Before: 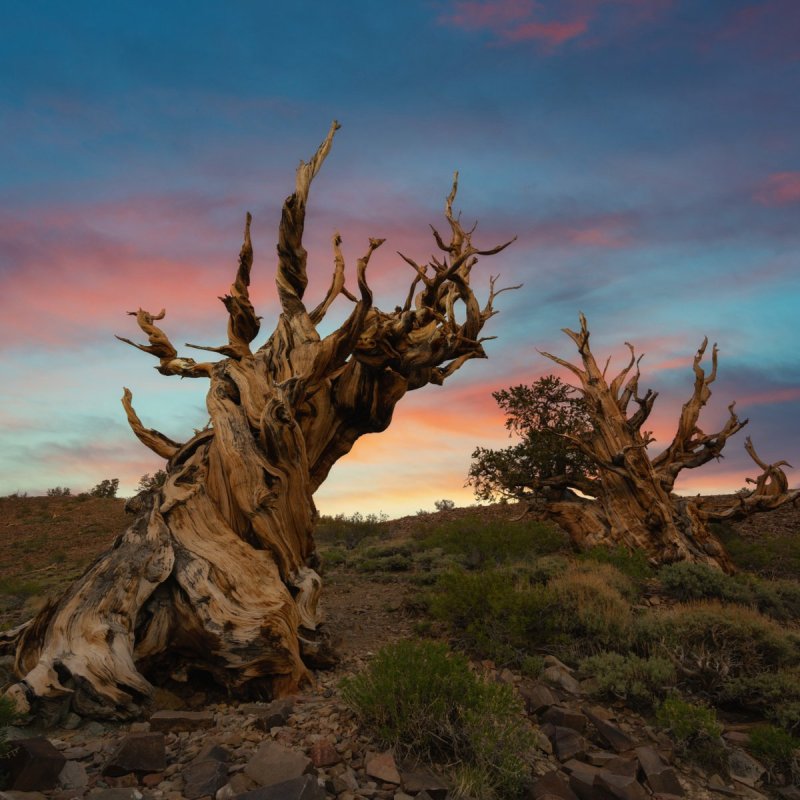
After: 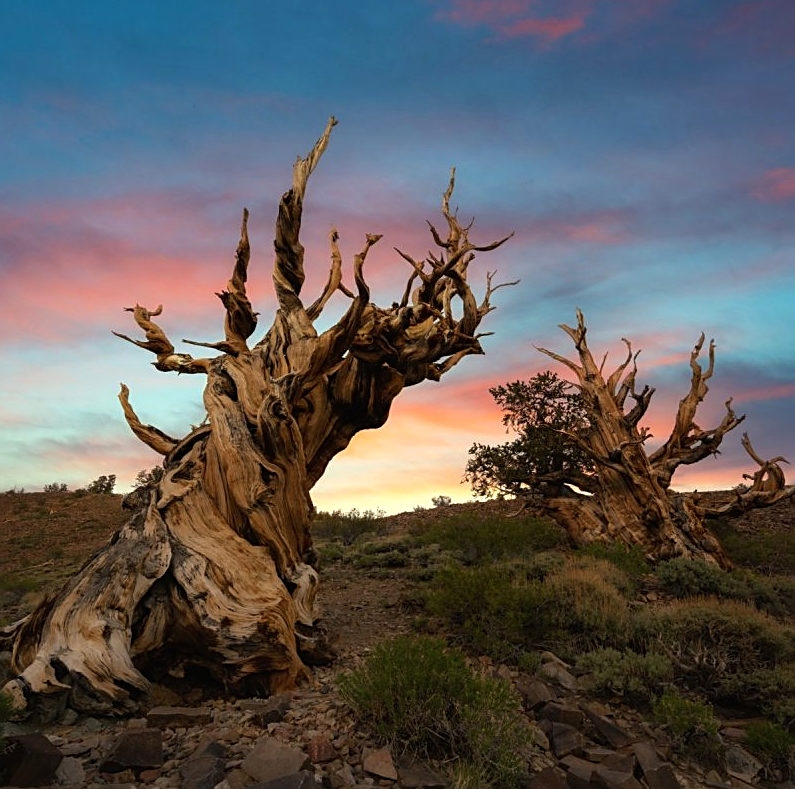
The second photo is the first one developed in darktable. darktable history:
tone equalizer: -8 EV -0.396 EV, -7 EV -0.413 EV, -6 EV -0.327 EV, -5 EV -0.219 EV, -3 EV 0.238 EV, -2 EV 0.331 EV, -1 EV 0.385 EV, +0 EV 0.405 EV
sharpen: on, module defaults
crop: left 0.429%, top 0.532%, right 0.165%, bottom 0.814%
